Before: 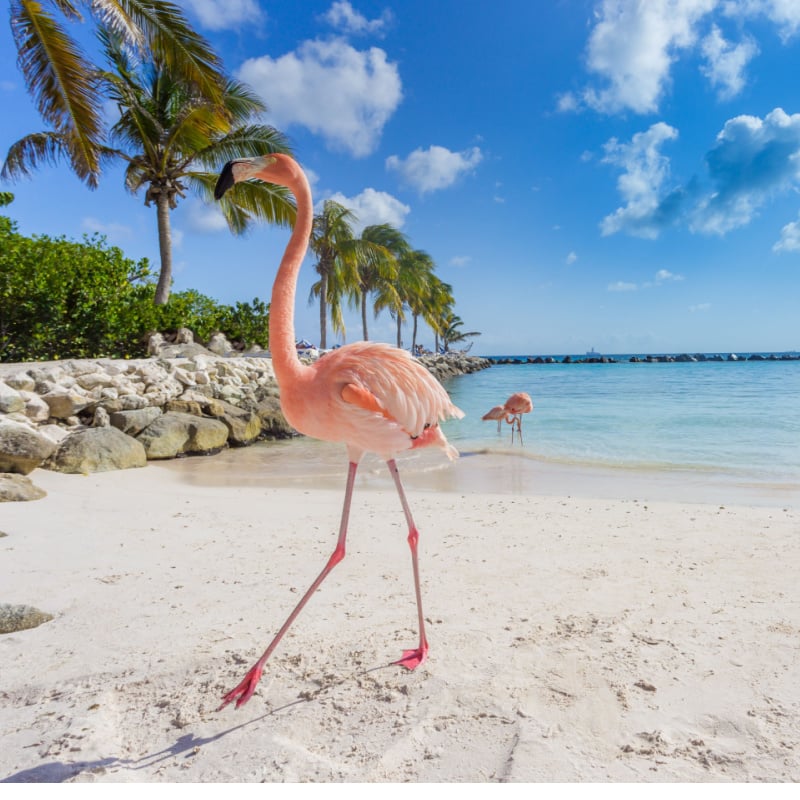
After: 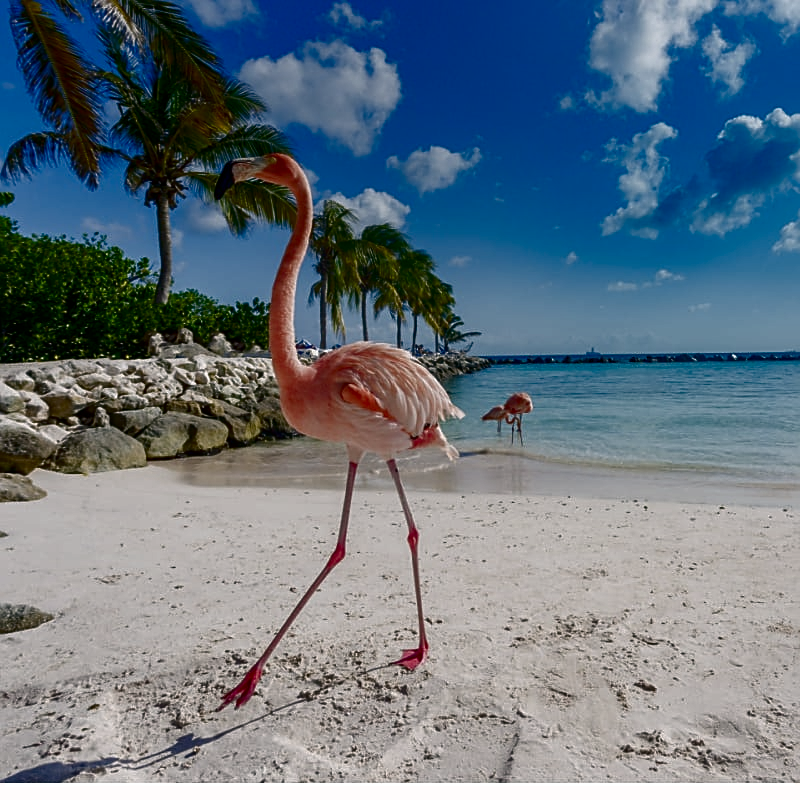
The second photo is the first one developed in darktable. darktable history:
sharpen: on, module defaults
contrast brightness saturation: brightness -0.539
color balance rgb: shadows lift › luminance -9.473%, power › luminance -7.871%, power › chroma 1.081%, power › hue 216.59°, highlights gain › chroma 1.025%, highlights gain › hue 60.18°, perceptual saturation grading › global saturation 20%, perceptual saturation grading › highlights -50.434%, perceptual saturation grading › shadows 31.088%, perceptual brilliance grading › global brilliance 2.594%, perceptual brilliance grading › highlights -2.625%, perceptual brilliance grading › shadows 3.34%, global vibrance 9.976%
